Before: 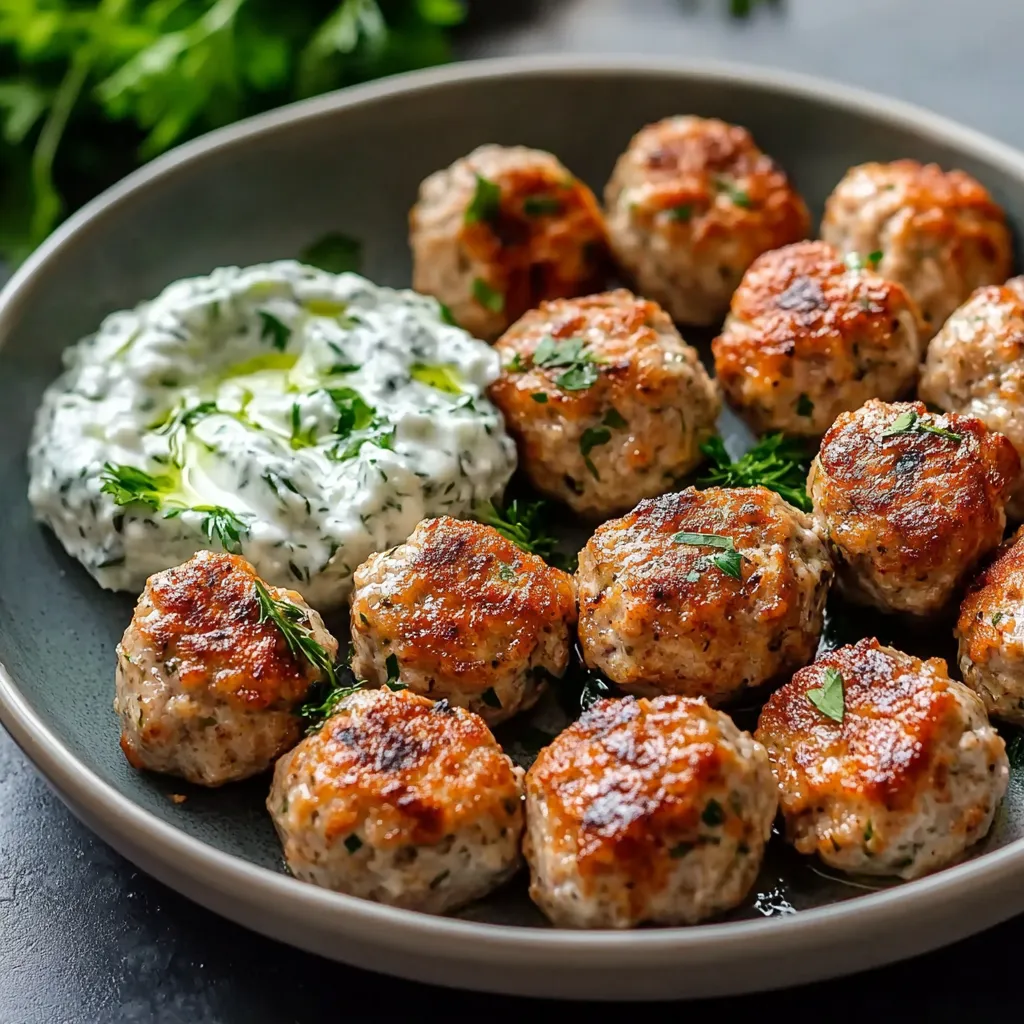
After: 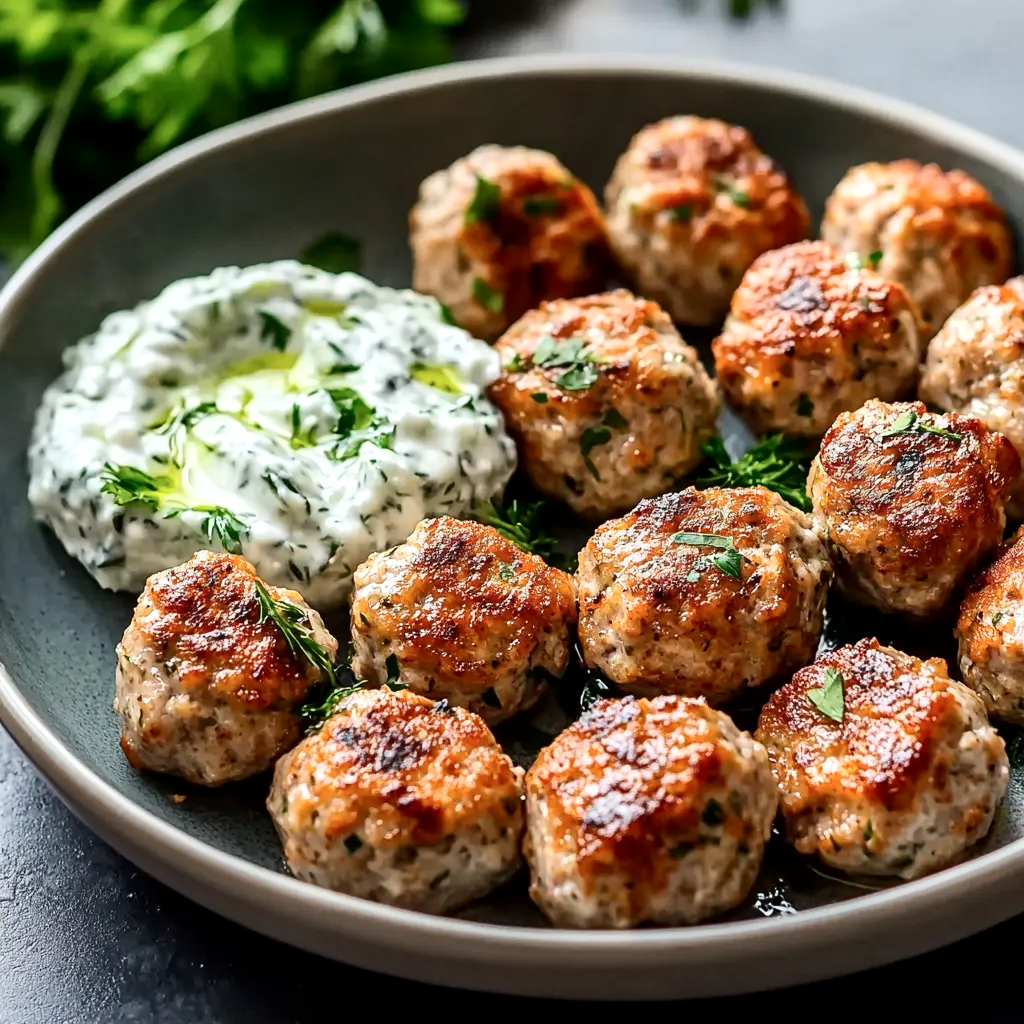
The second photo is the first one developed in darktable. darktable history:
local contrast: highlights 100%, shadows 100%, detail 120%, midtone range 0.2
contrast brightness saturation: contrast 0.24, brightness 0.09
